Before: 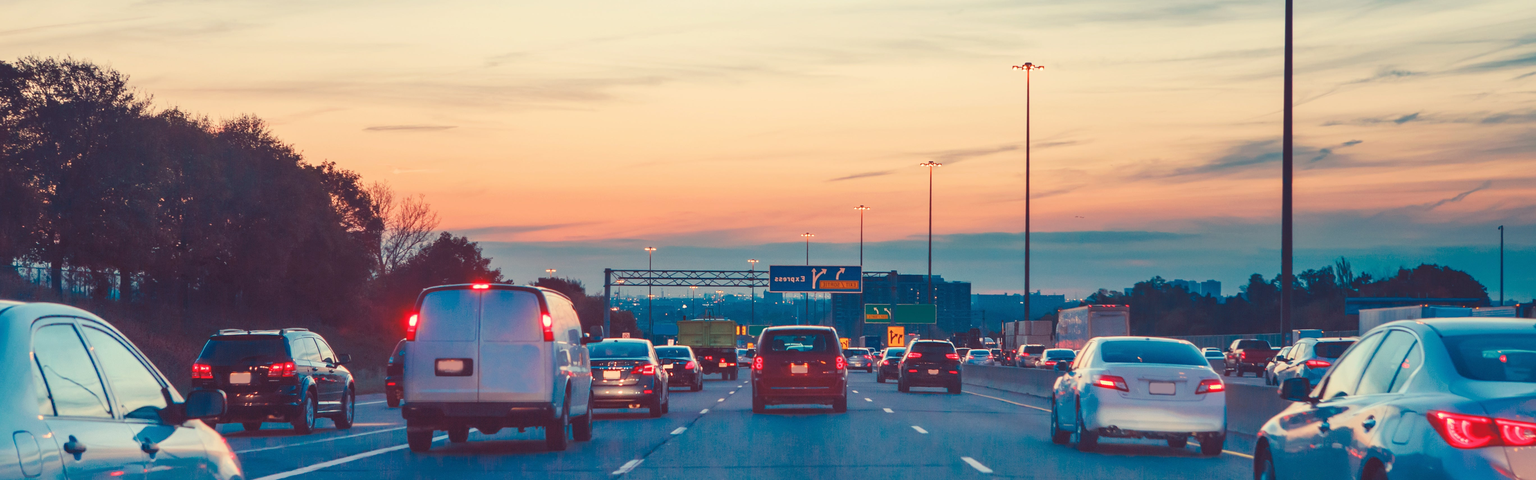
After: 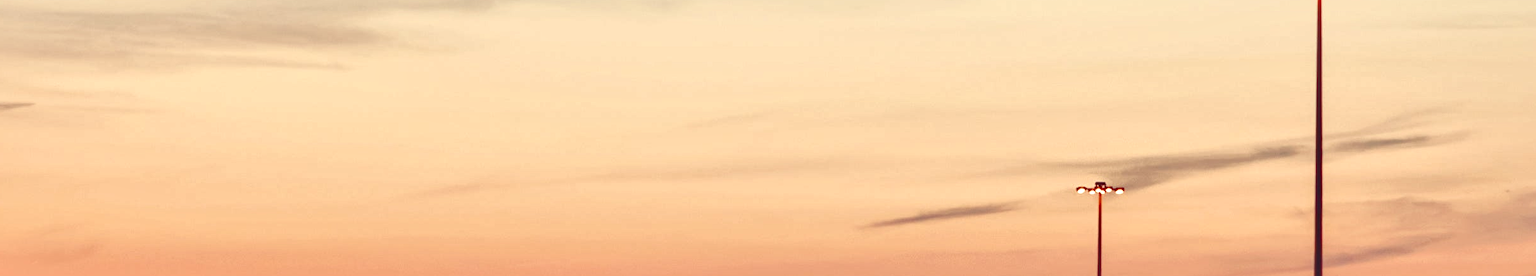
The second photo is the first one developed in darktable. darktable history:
local contrast: mode bilateral grid, contrast 43, coarseness 69, detail 213%, midtone range 0.2
crop: left 28.86%, top 16.796%, right 26.788%, bottom 57.69%
